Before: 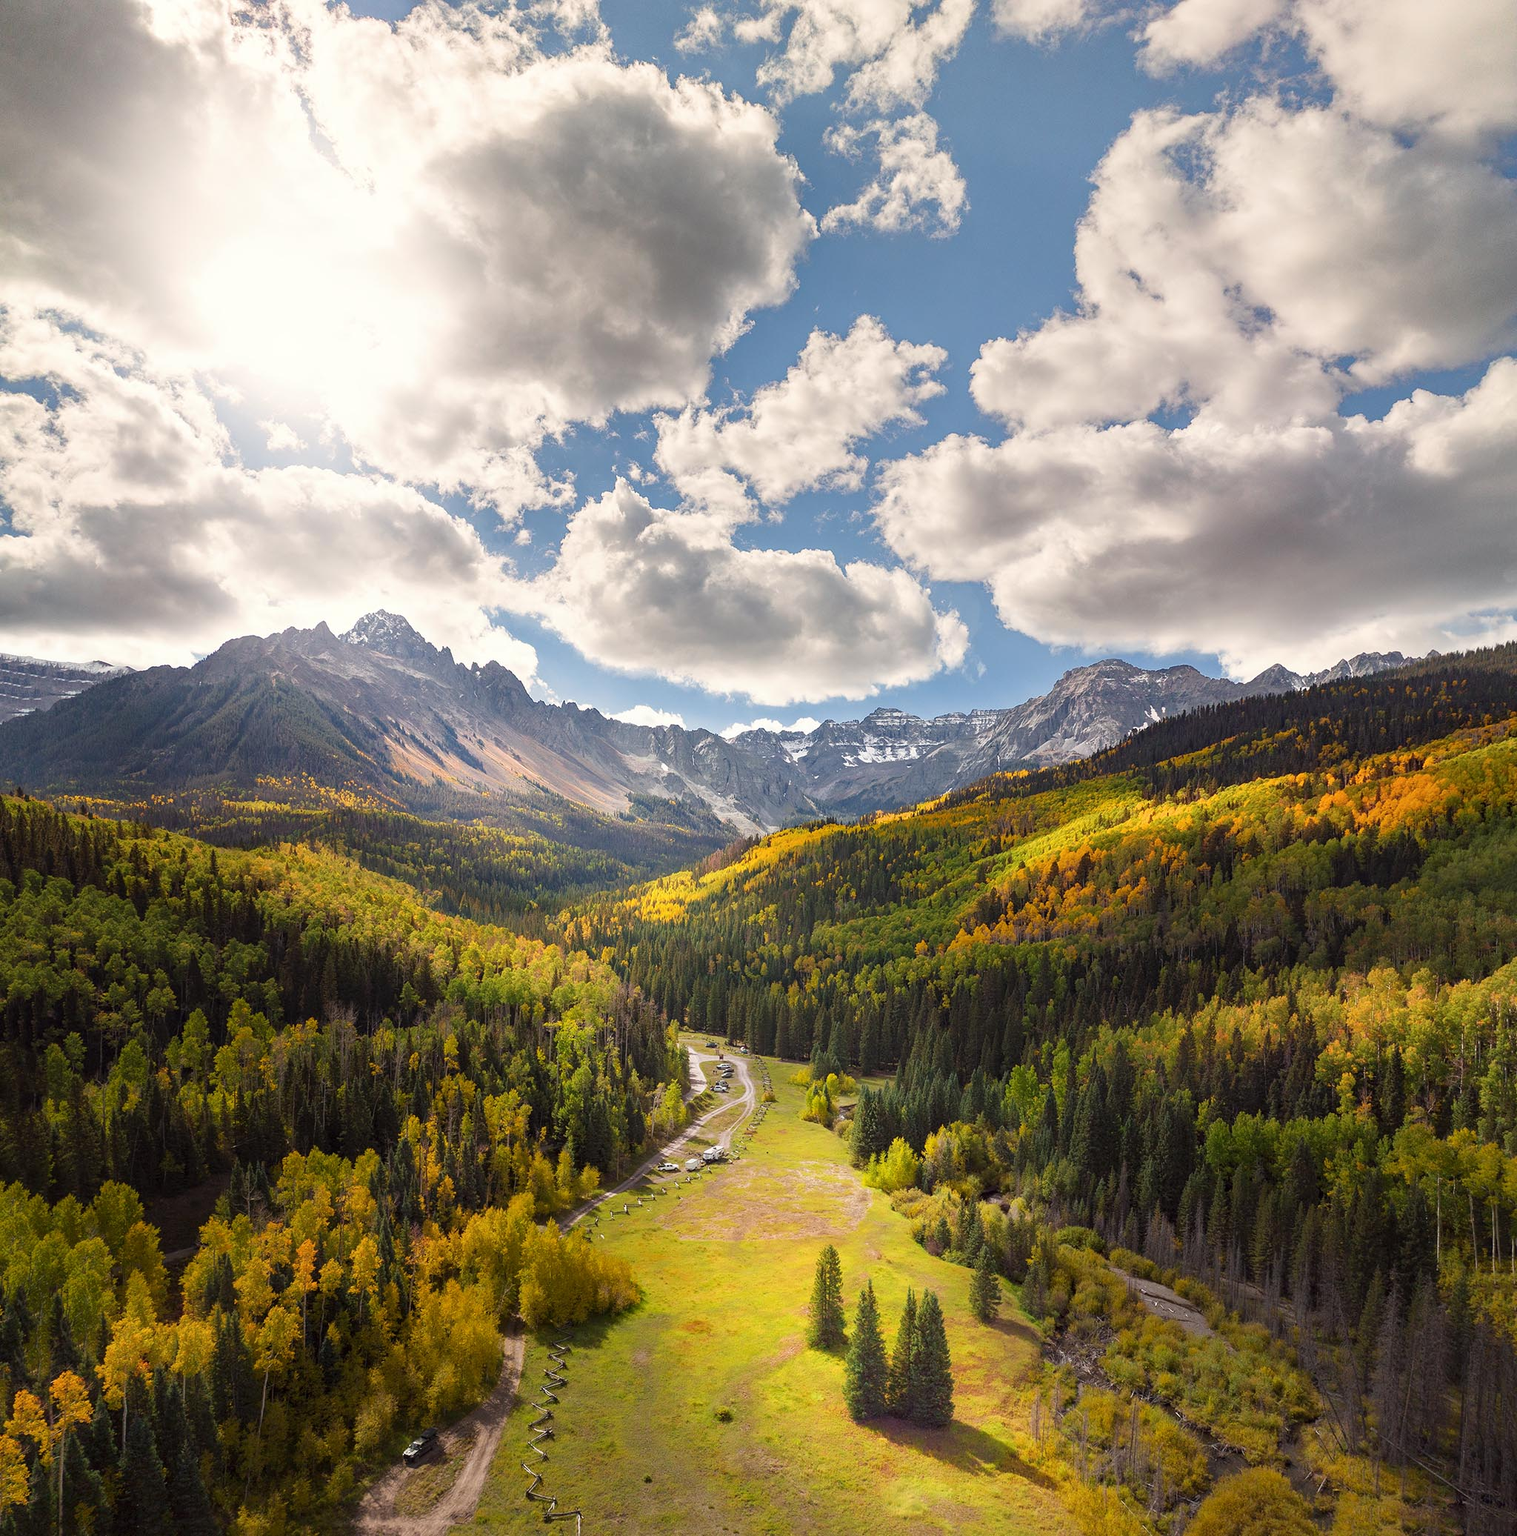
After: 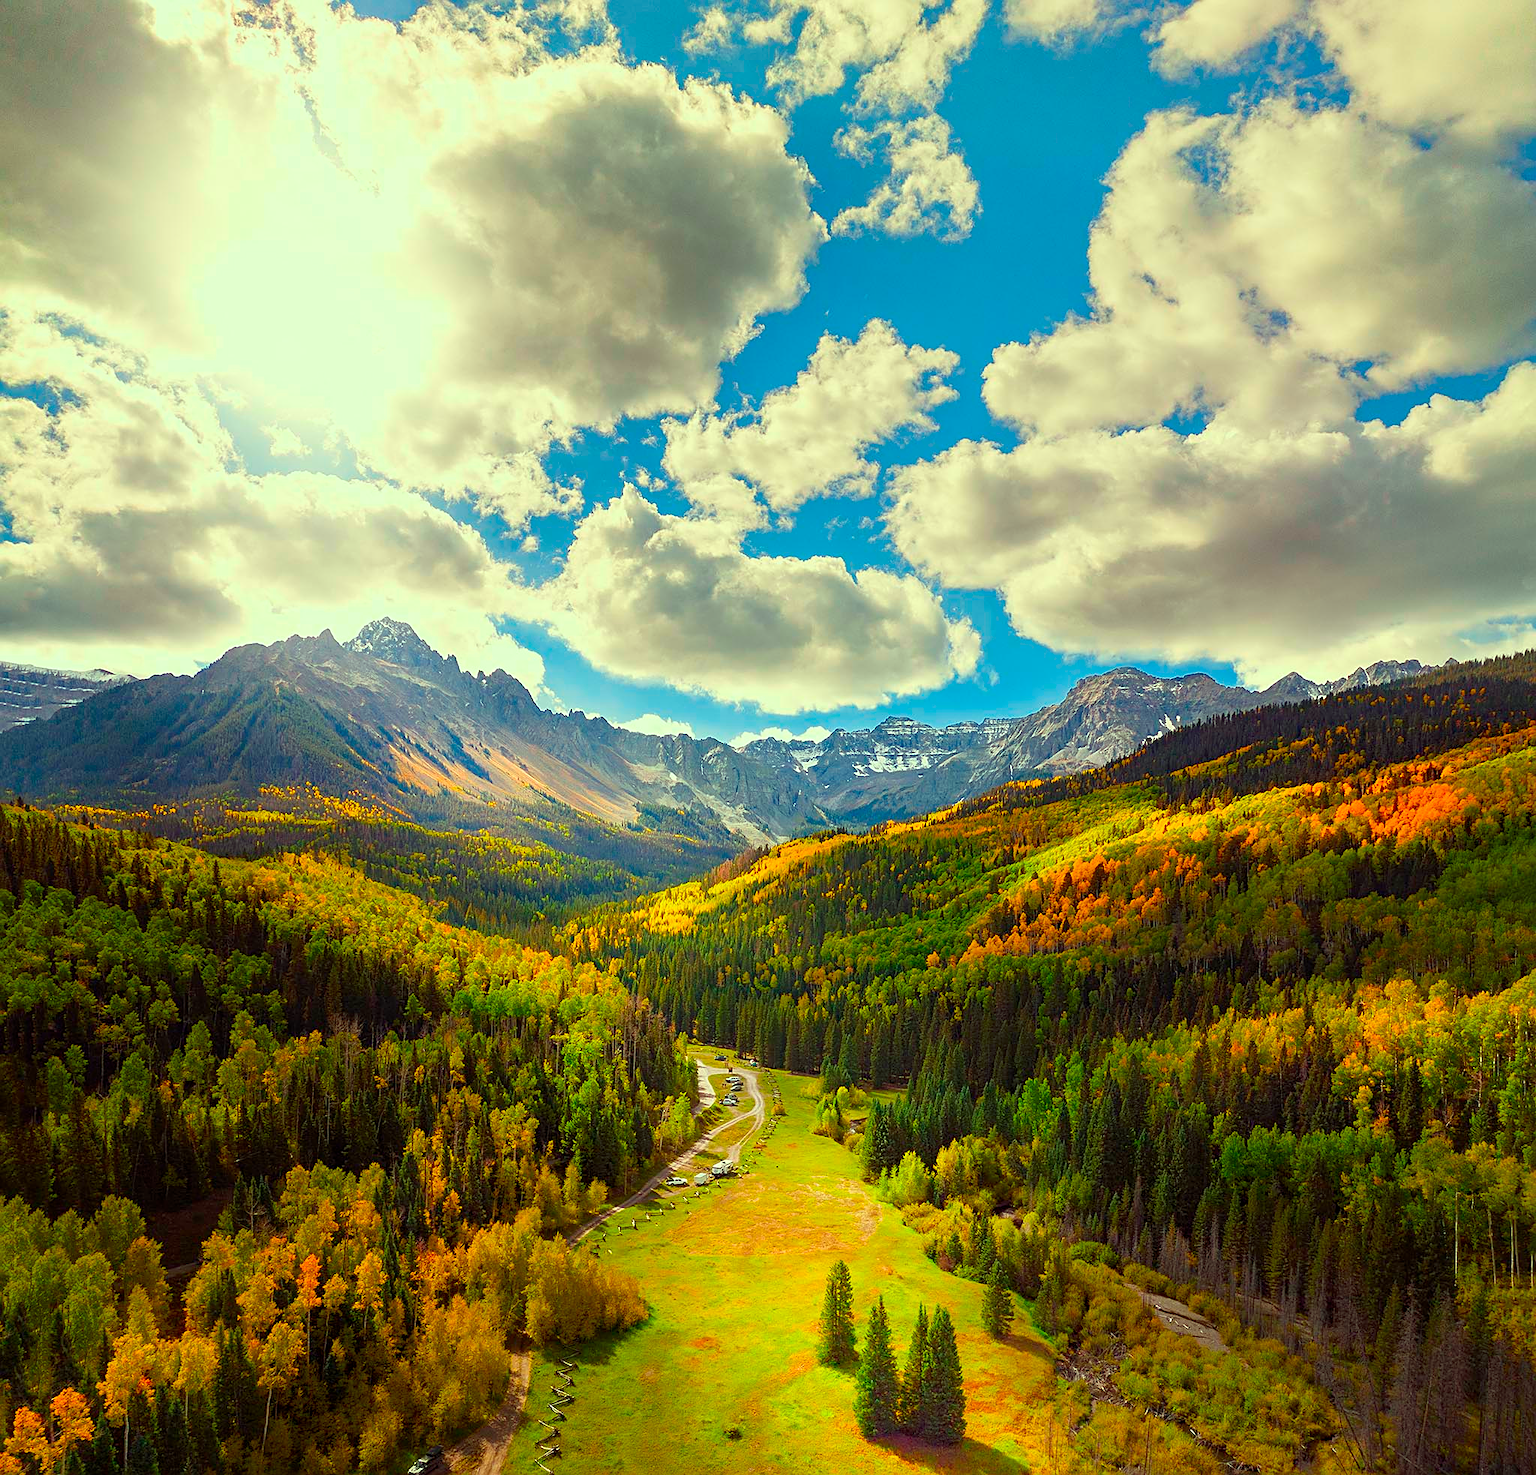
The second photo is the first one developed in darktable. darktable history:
crop and rotate: top 0%, bottom 5.097%
color correction: highlights a* -10.77, highlights b* 9.8, saturation 1.72
sharpen: on, module defaults
